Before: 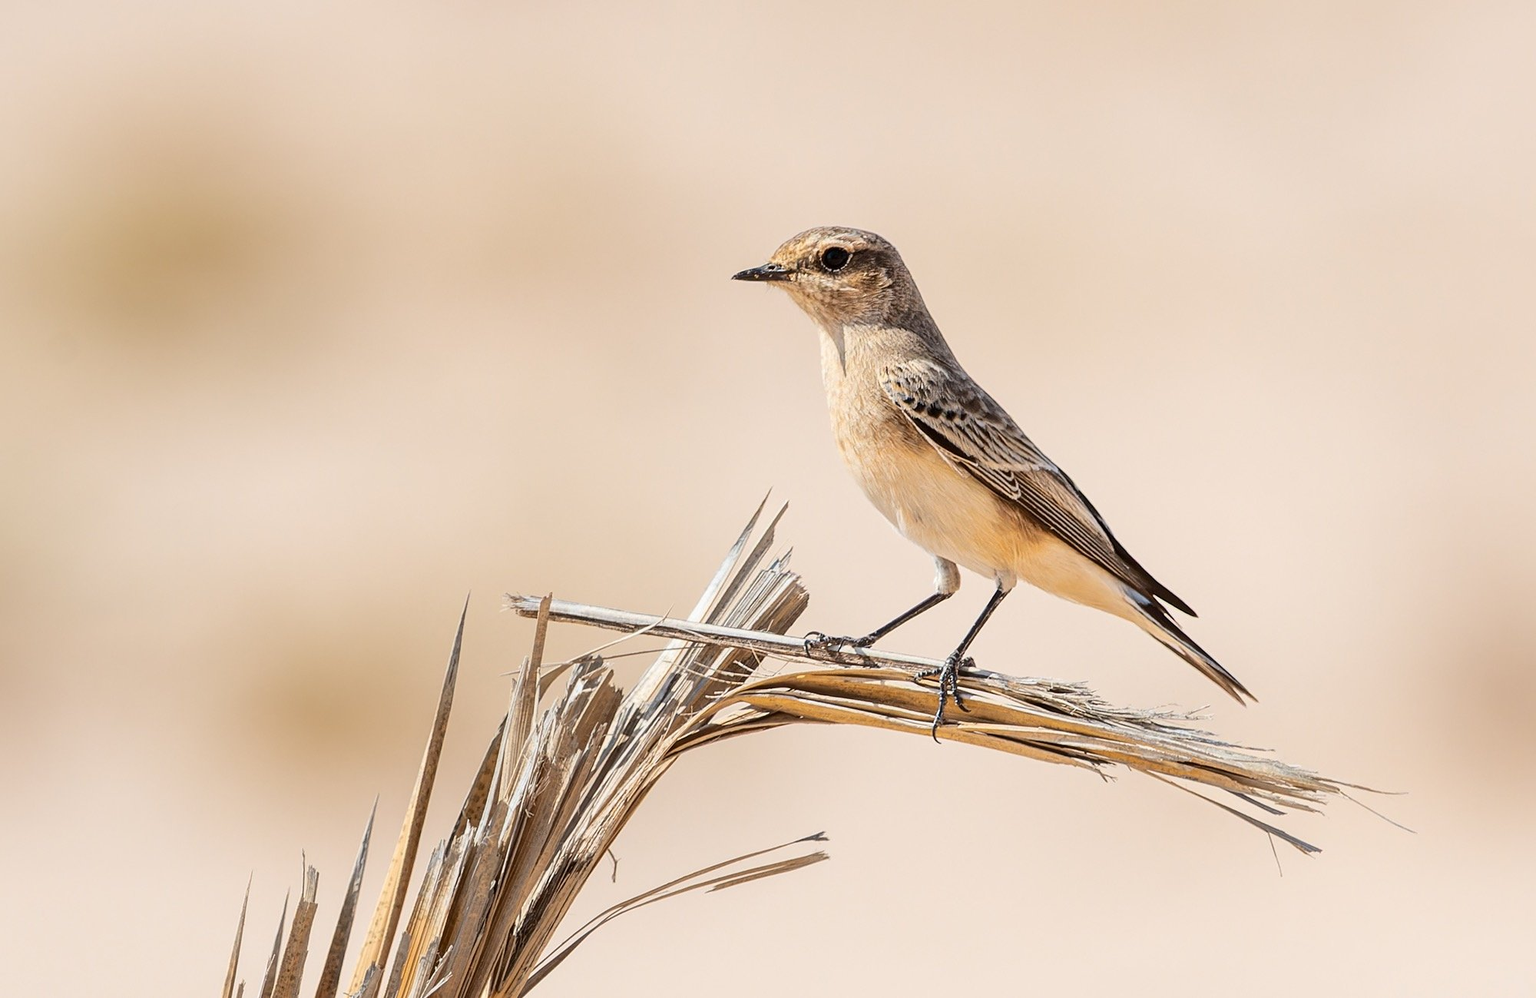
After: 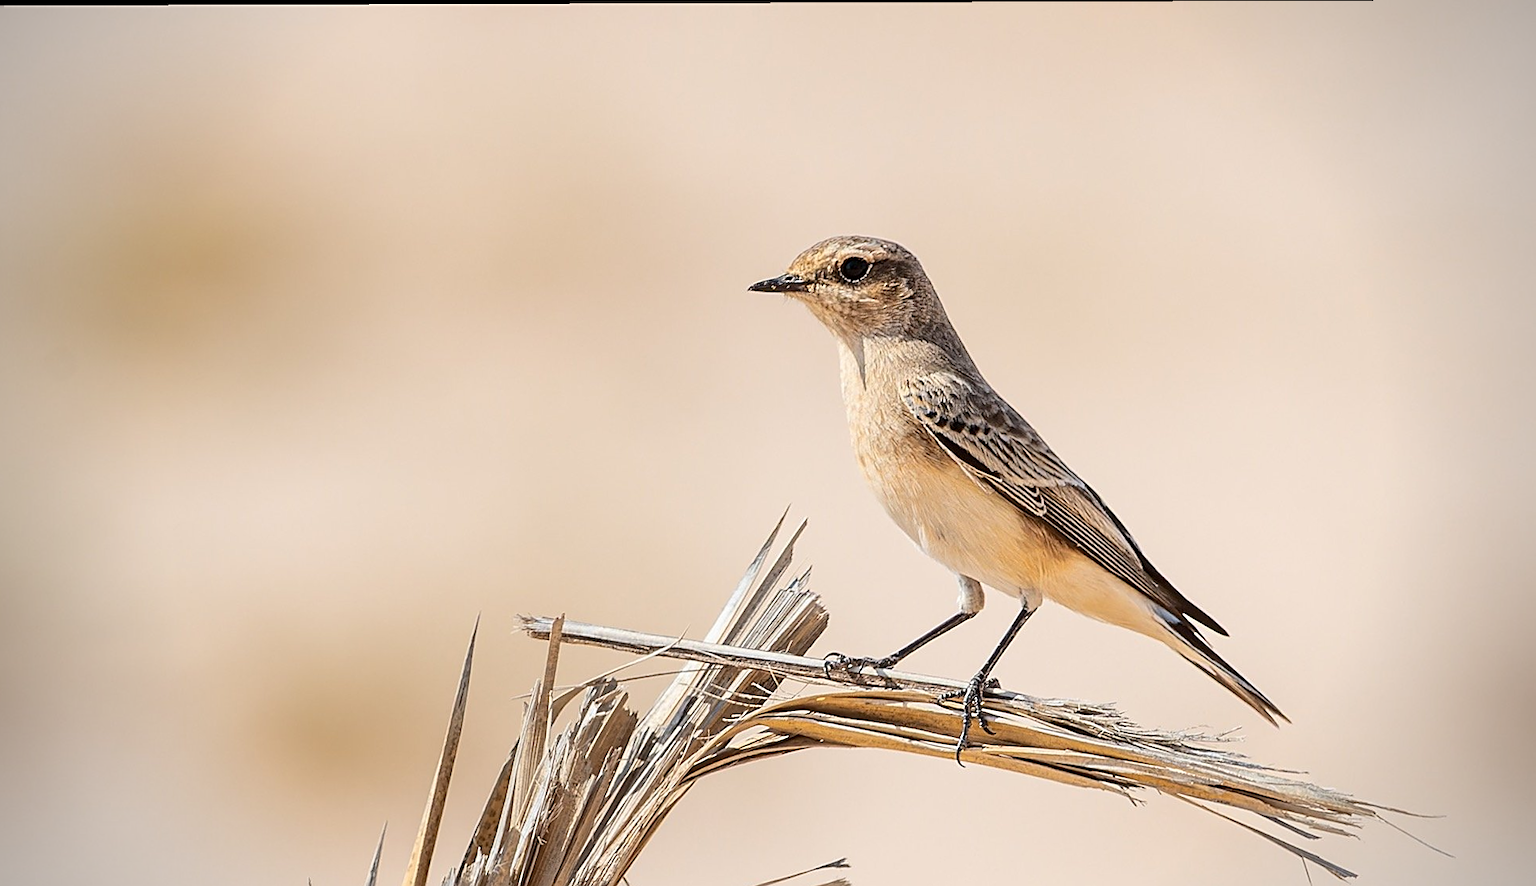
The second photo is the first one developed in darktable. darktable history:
sharpen: radius 1.935
vignetting: width/height ratio 1.098
crop and rotate: angle 0.225°, left 0.423%, right 2.624%, bottom 14.129%
